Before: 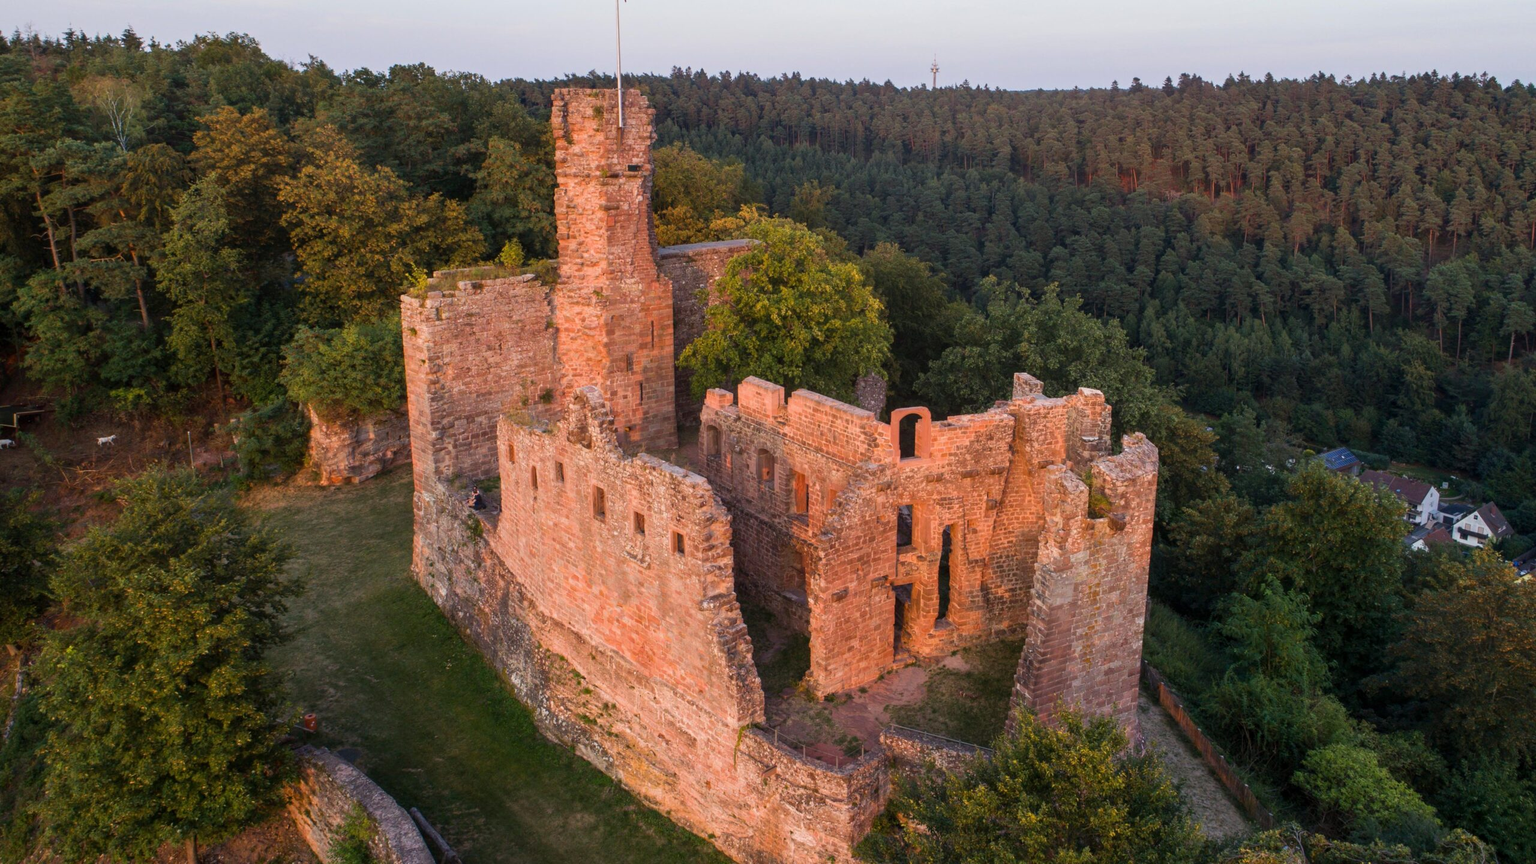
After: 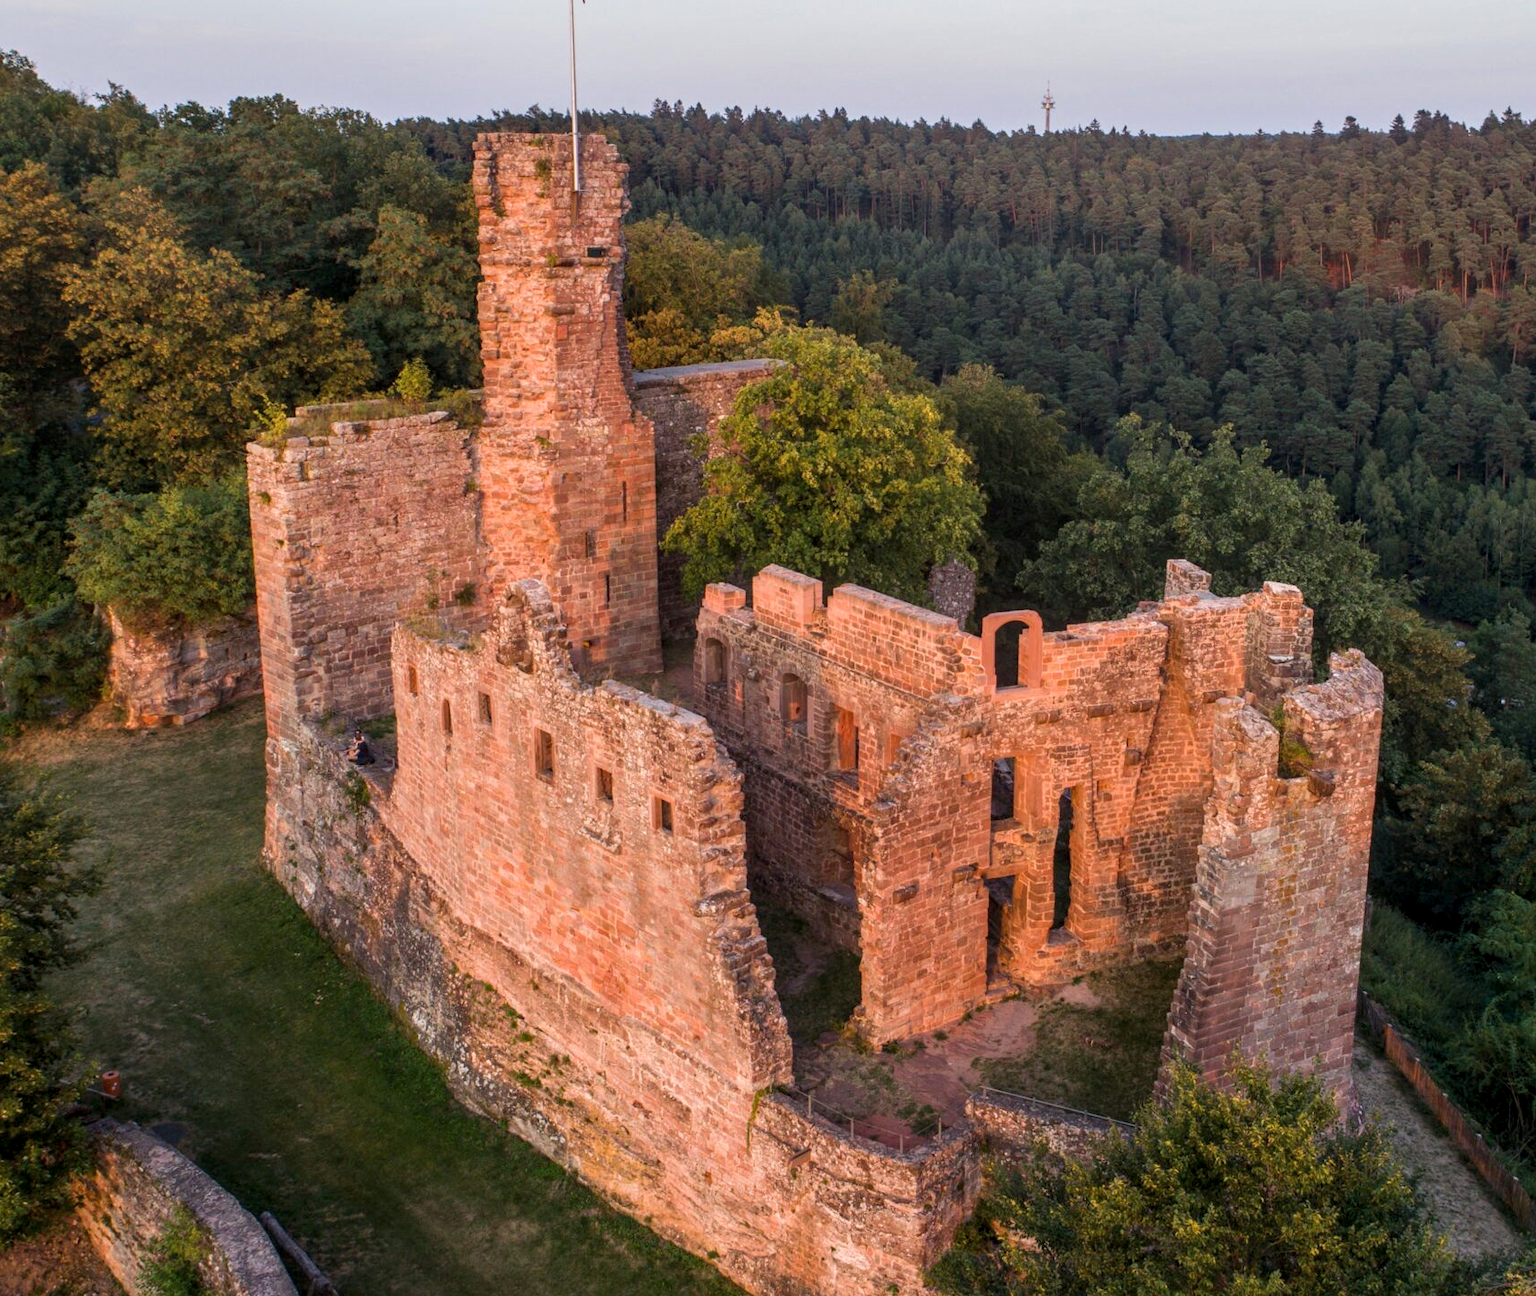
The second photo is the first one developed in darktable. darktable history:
crop: left 15.419%, right 17.914%
local contrast: on, module defaults
tone equalizer: on, module defaults
